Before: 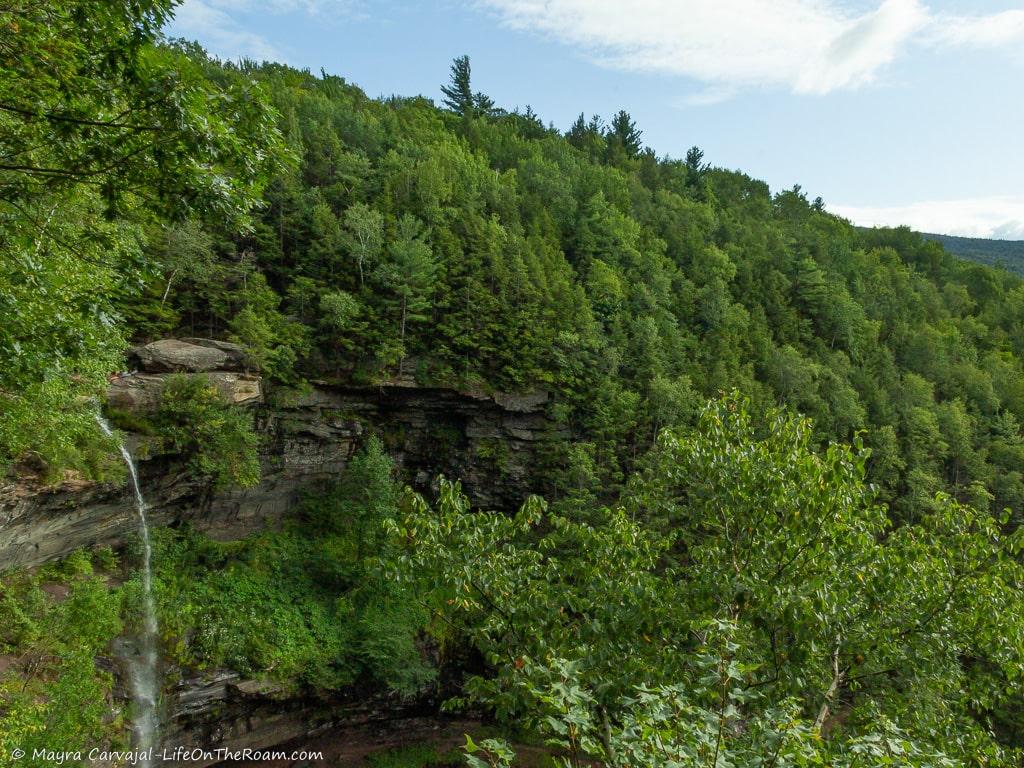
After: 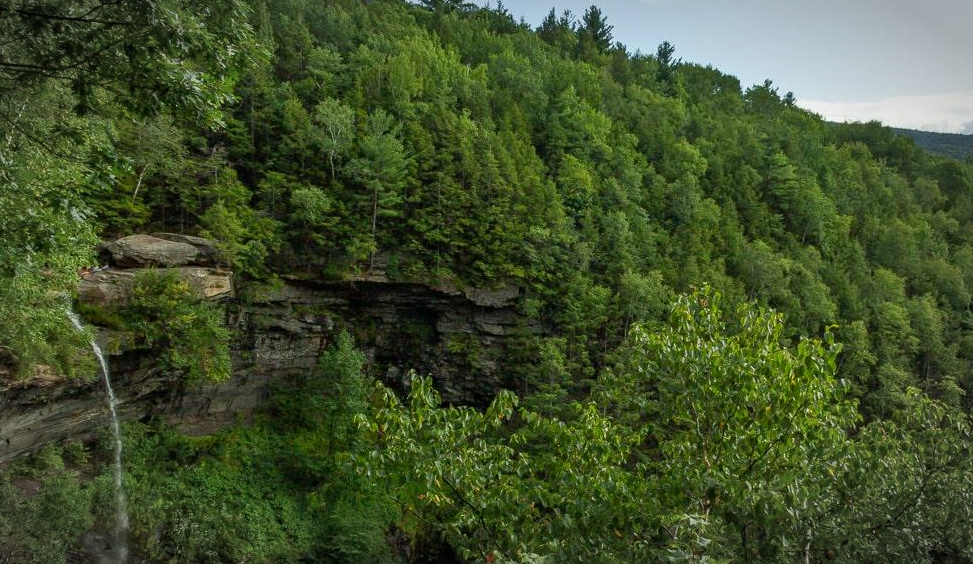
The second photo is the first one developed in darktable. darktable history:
crop and rotate: left 2.869%, top 13.746%, right 2.062%, bottom 12.751%
vignetting: automatic ratio true
haze removal: compatibility mode true, adaptive false
